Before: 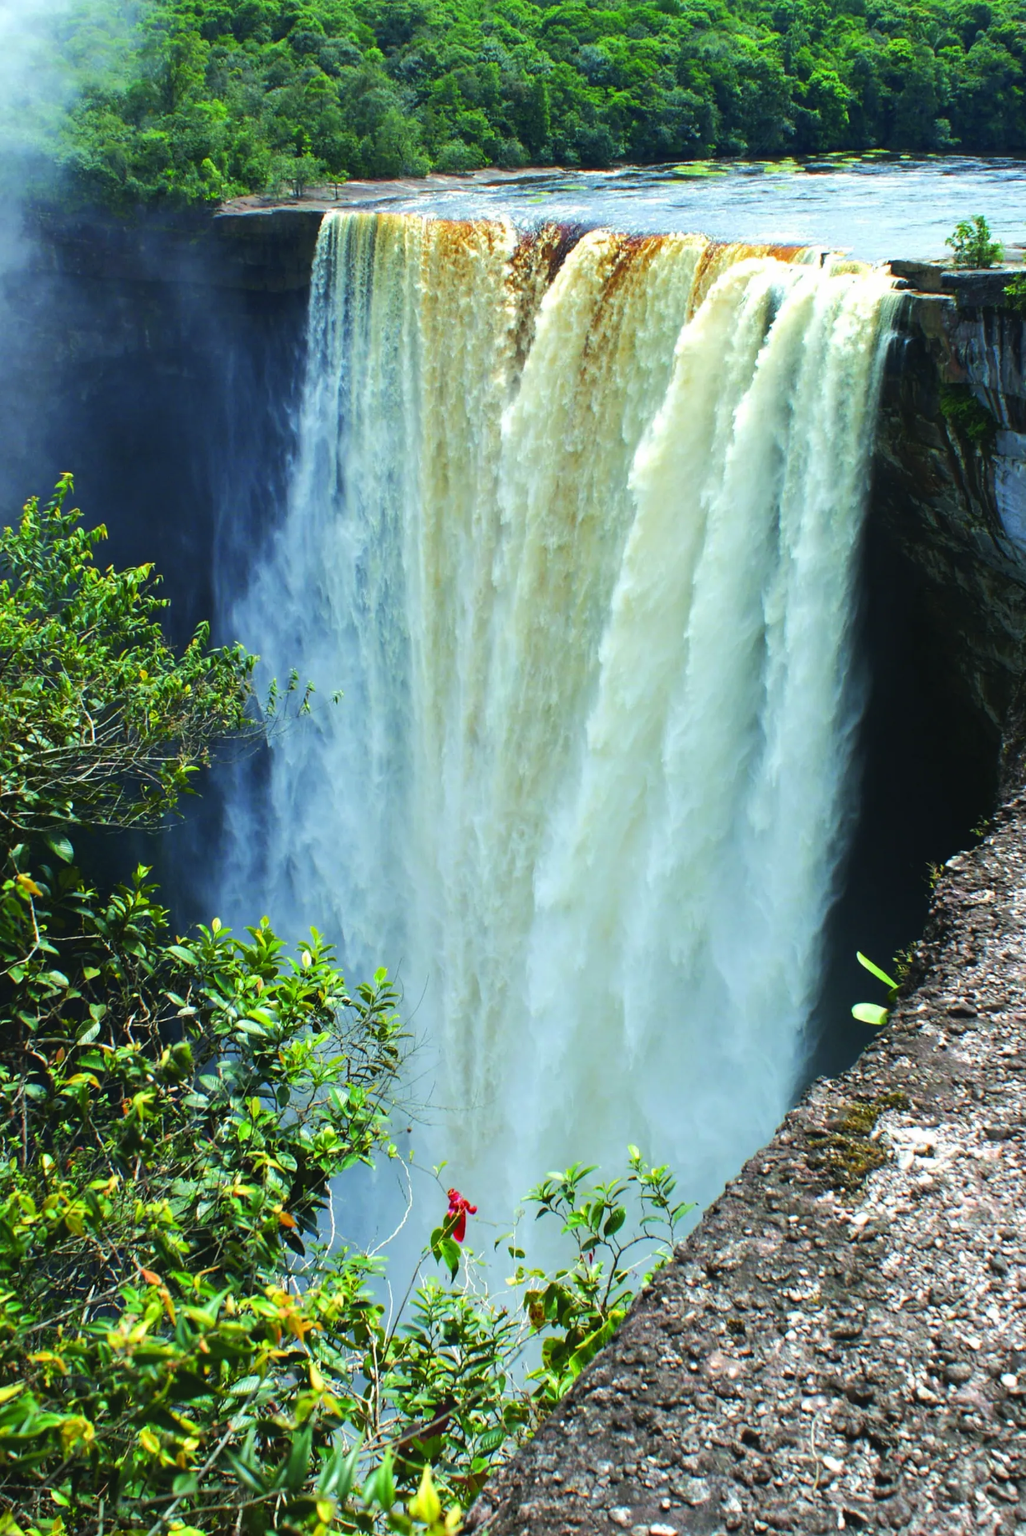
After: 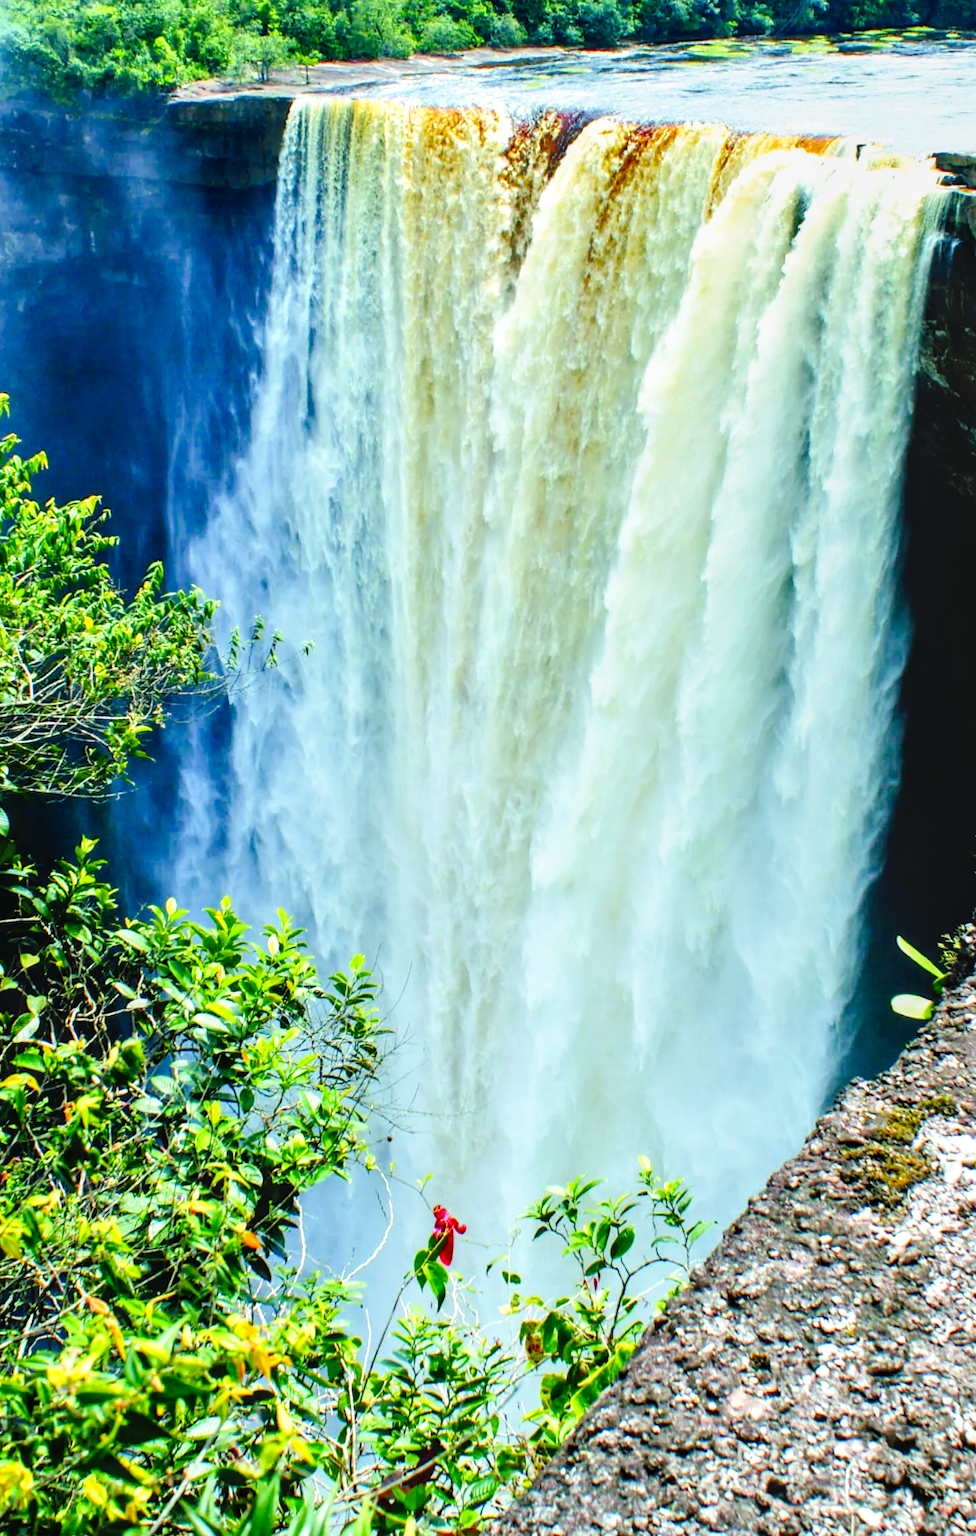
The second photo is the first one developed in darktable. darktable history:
local contrast: on, module defaults
tone equalizer: -7 EV 0.15 EV, -6 EV 0.6 EV, -5 EV 1.15 EV, -4 EV 1.33 EV, -3 EV 1.15 EV, -2 EV 0.6 EV, -1 EV 0.15 EV, mask exposure compensation -0.5 EV
tone curve: curves: ch0 [(0, 0) (0.003, 0.003) (0.011, 0.005) (0.025, 0.008) (0.044, 0.012) (0.069, 0.02) (0.1, 0.031) (0.136, 0.047) (0.177, 0.088) (0.224, 0.141) (0.277, 0.222) (0.335, 0.32) (0.399, 0.425) (0.468, 0.524) (0.543, 0.623) (0.623, 0.716) (0.709, 0.796) (0.801, 0.88) (0.898, 0.959) (1, 1)], preserve colors none
crop: left 6.446%, top 8.188%, right 9.538%, bottom 3.548%
contrast brightness saturation: contrast 0.15, brightness -0.01, saturation 0.1
